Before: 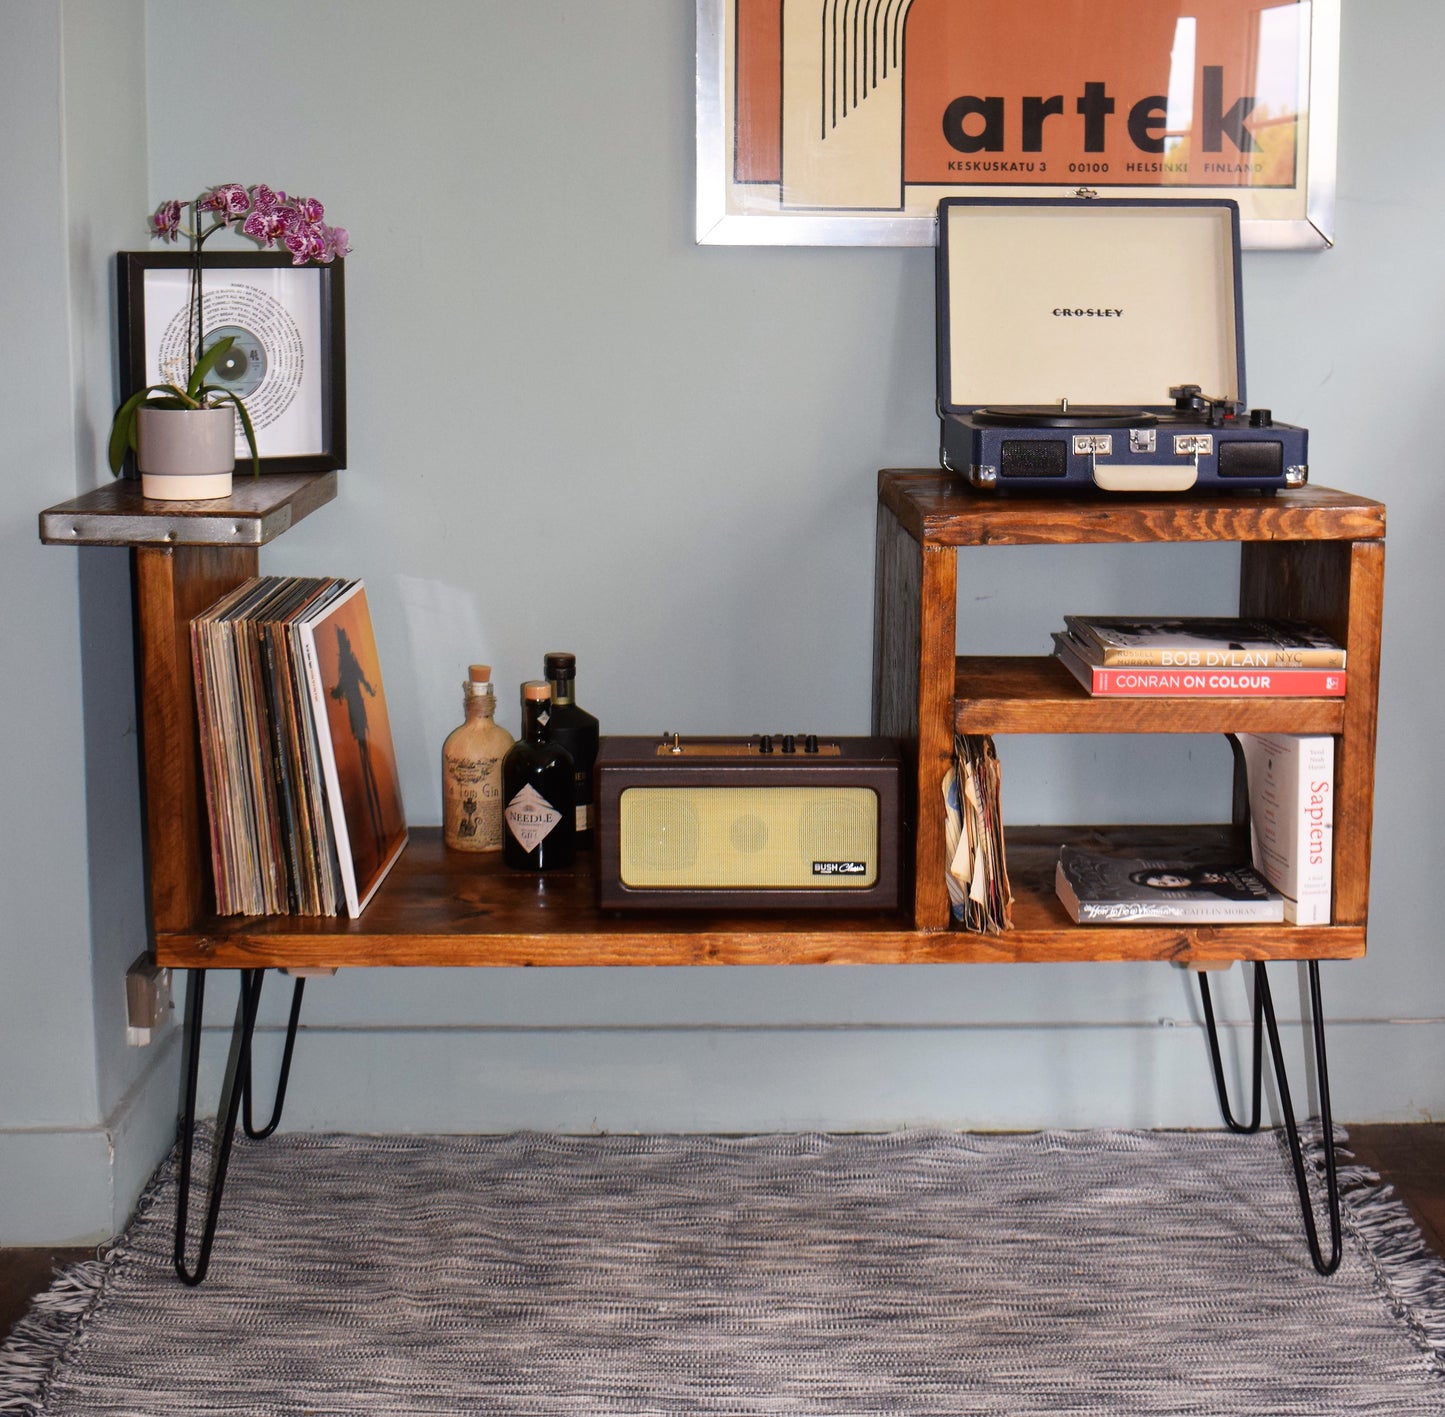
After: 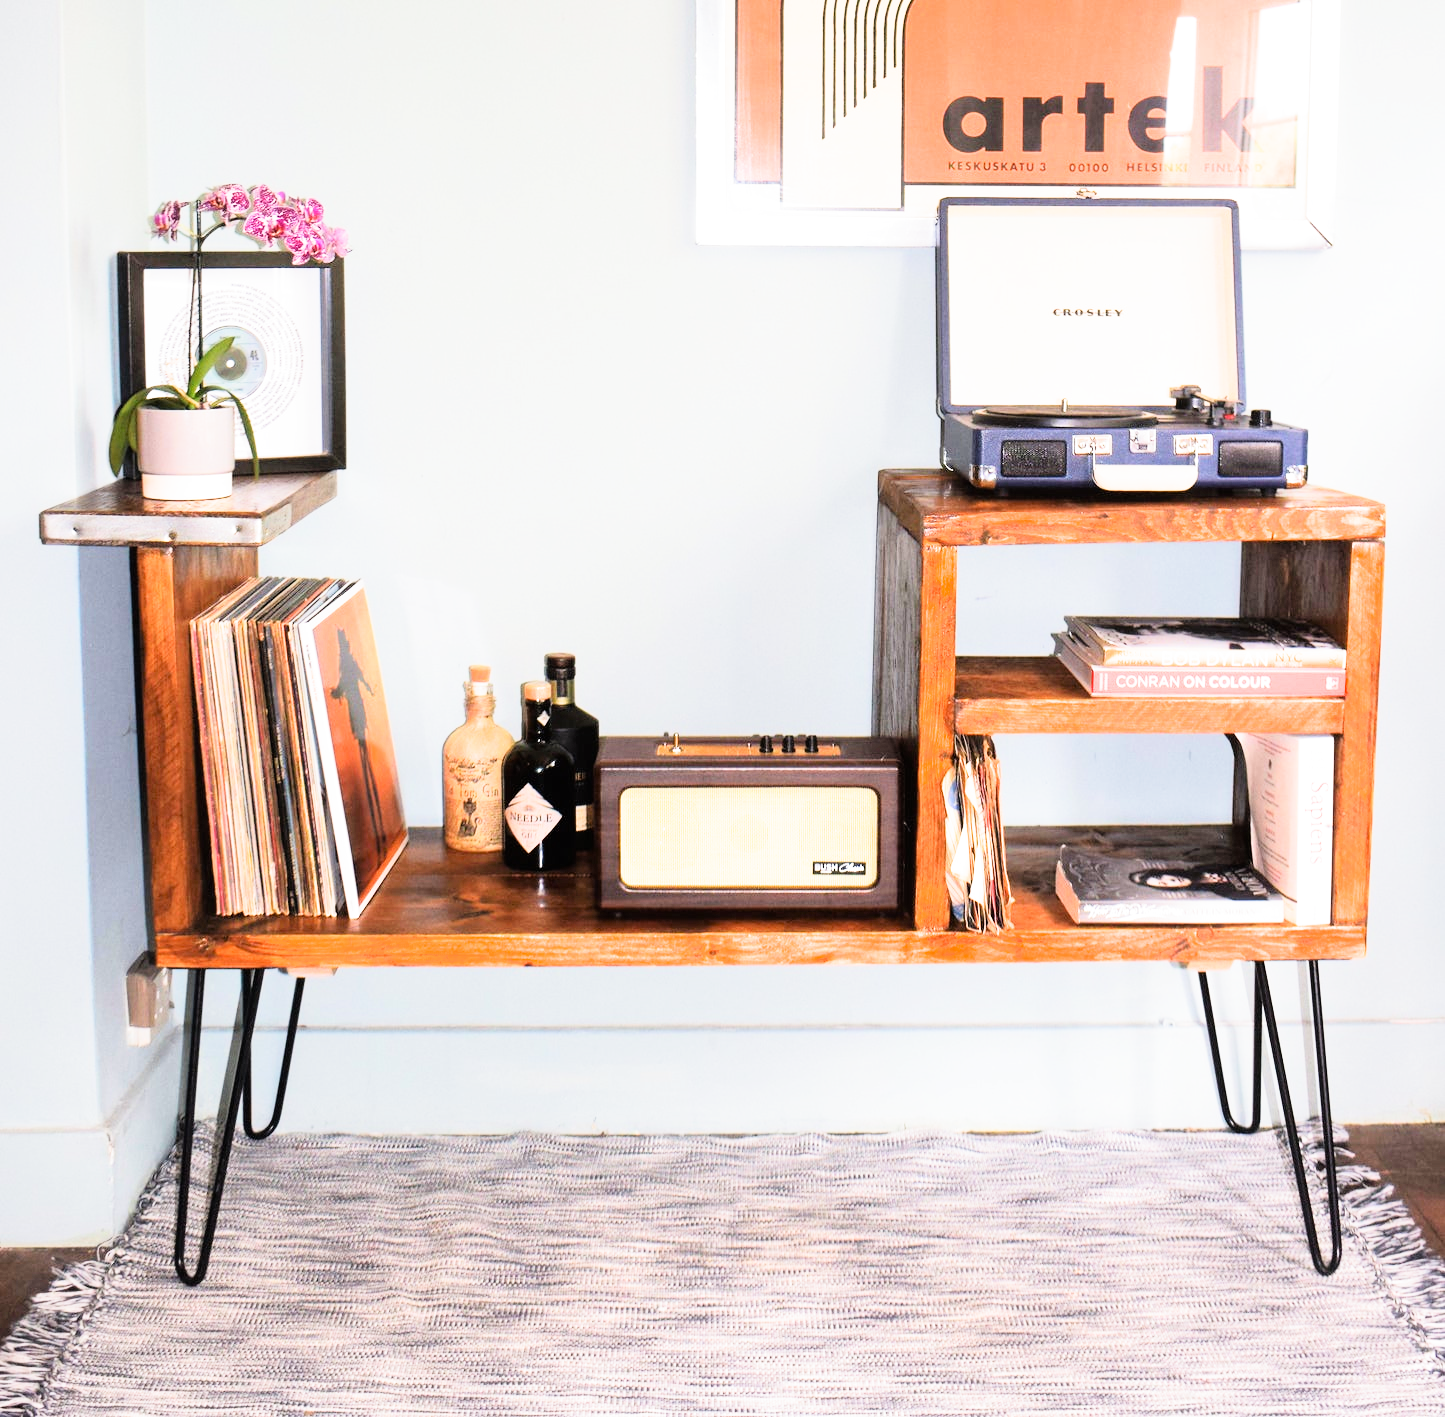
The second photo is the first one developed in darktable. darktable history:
filmic rgb: black relative exposure -7.75 EV, white relative exposure 4.43 EV, hardness 3.75, latitude 50.03%, contrast 1.101, preserve chrominance RGB euclidean norm, color science v5 (2021), contrast in shadows safe, contrast in highlights safe
color correction: highlights b* -0.043
exposure: black level correction 0, exposure 2.397 EV, compensate highlight preservation false
